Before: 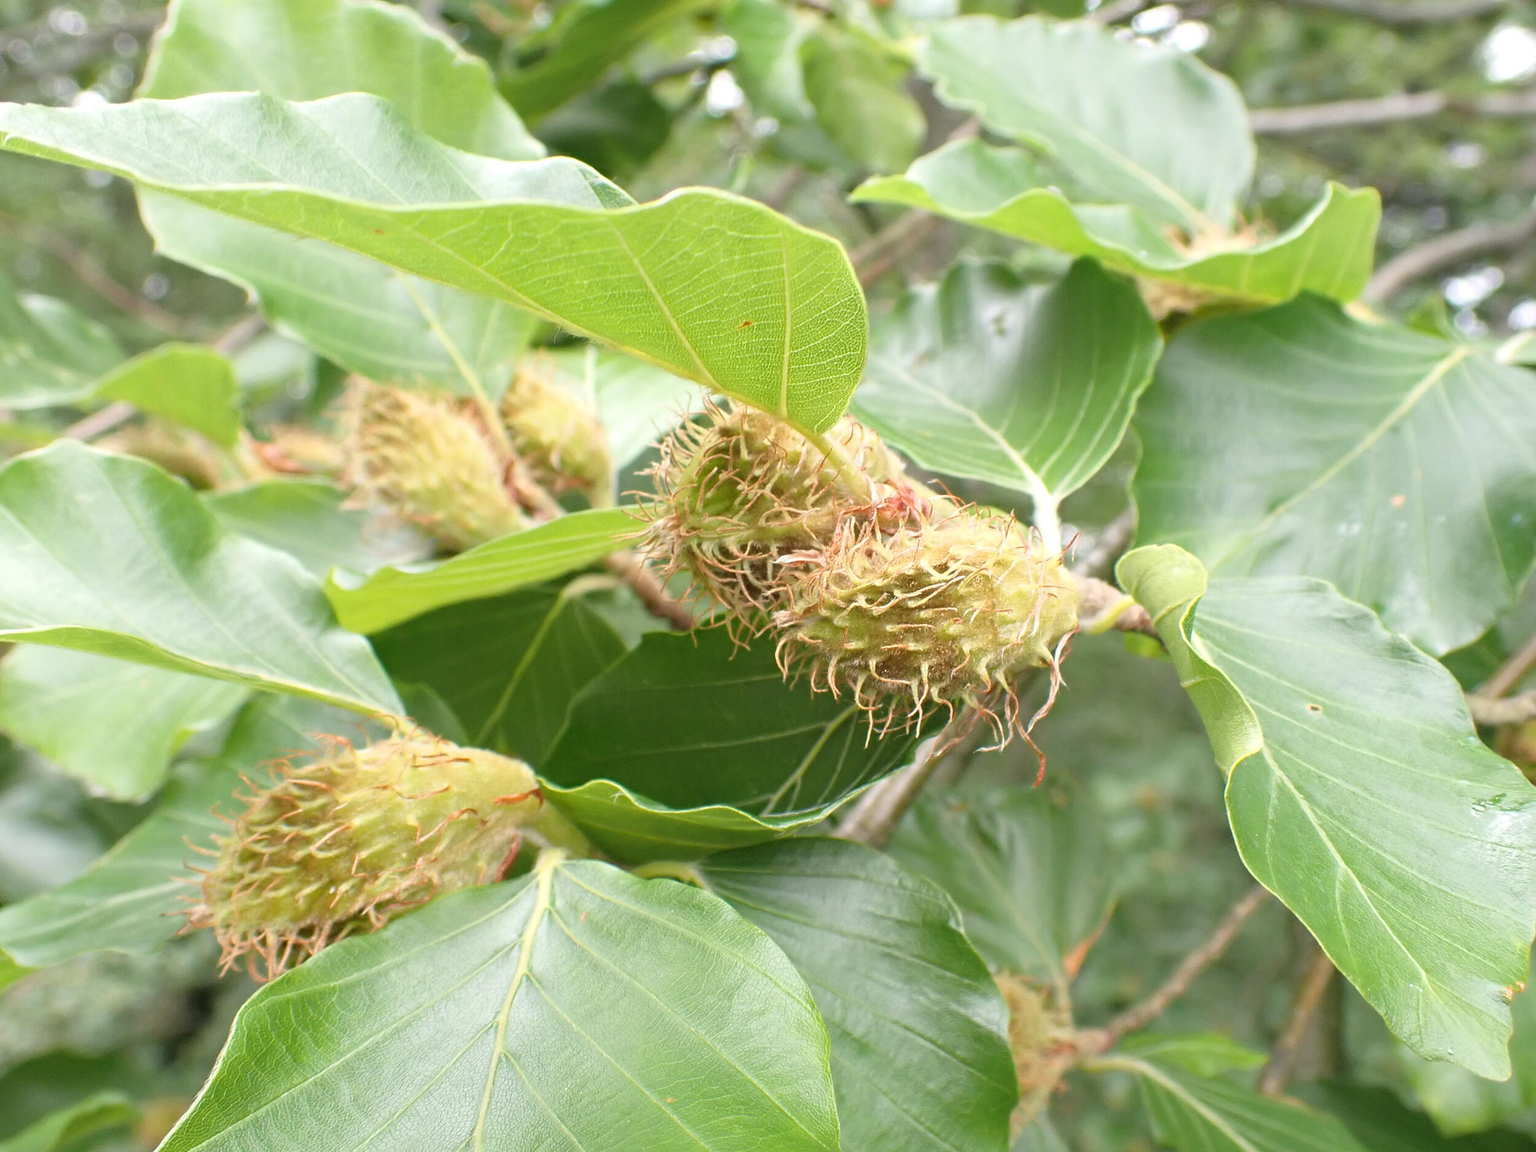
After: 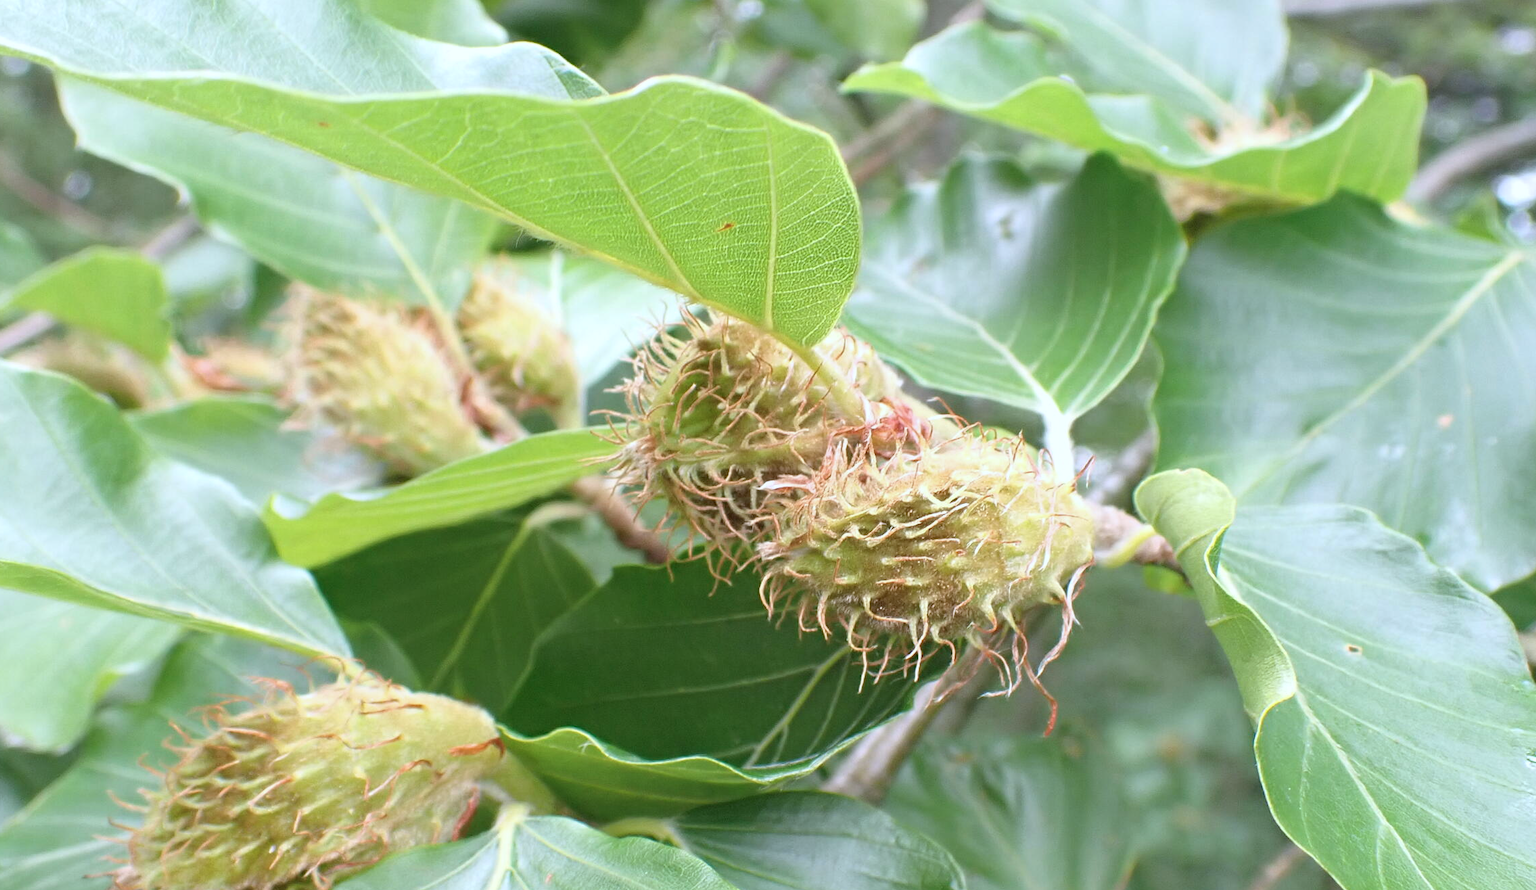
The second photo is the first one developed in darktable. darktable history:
crop: left 5.596%, top 10.314%, right 3.534%, bottom 19.395%
color calibration: illuminant as shot in camera, x 0.37, y 0.382, temperature 4313.32 K
